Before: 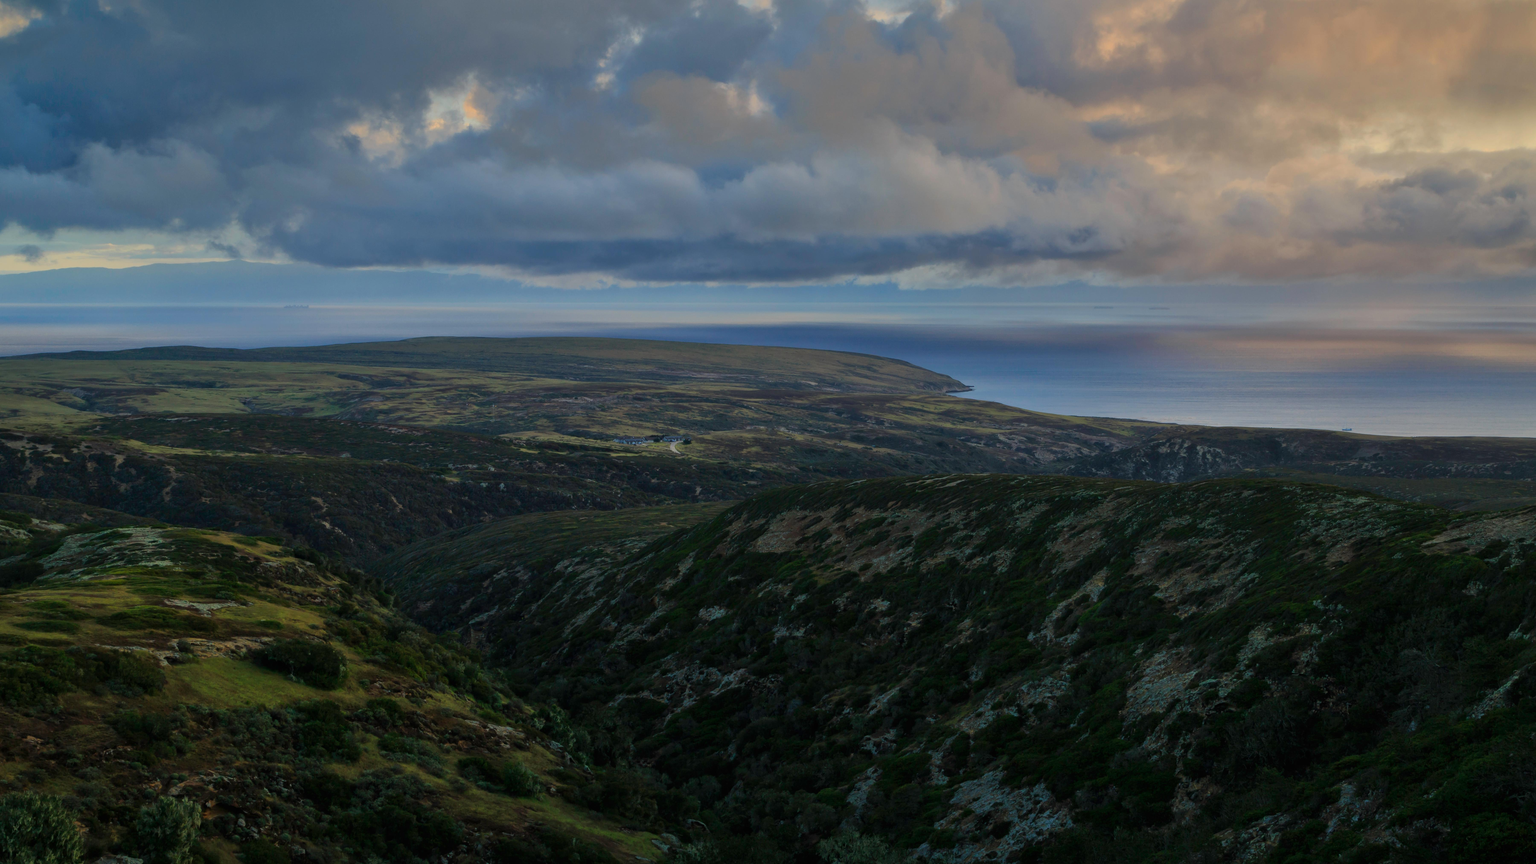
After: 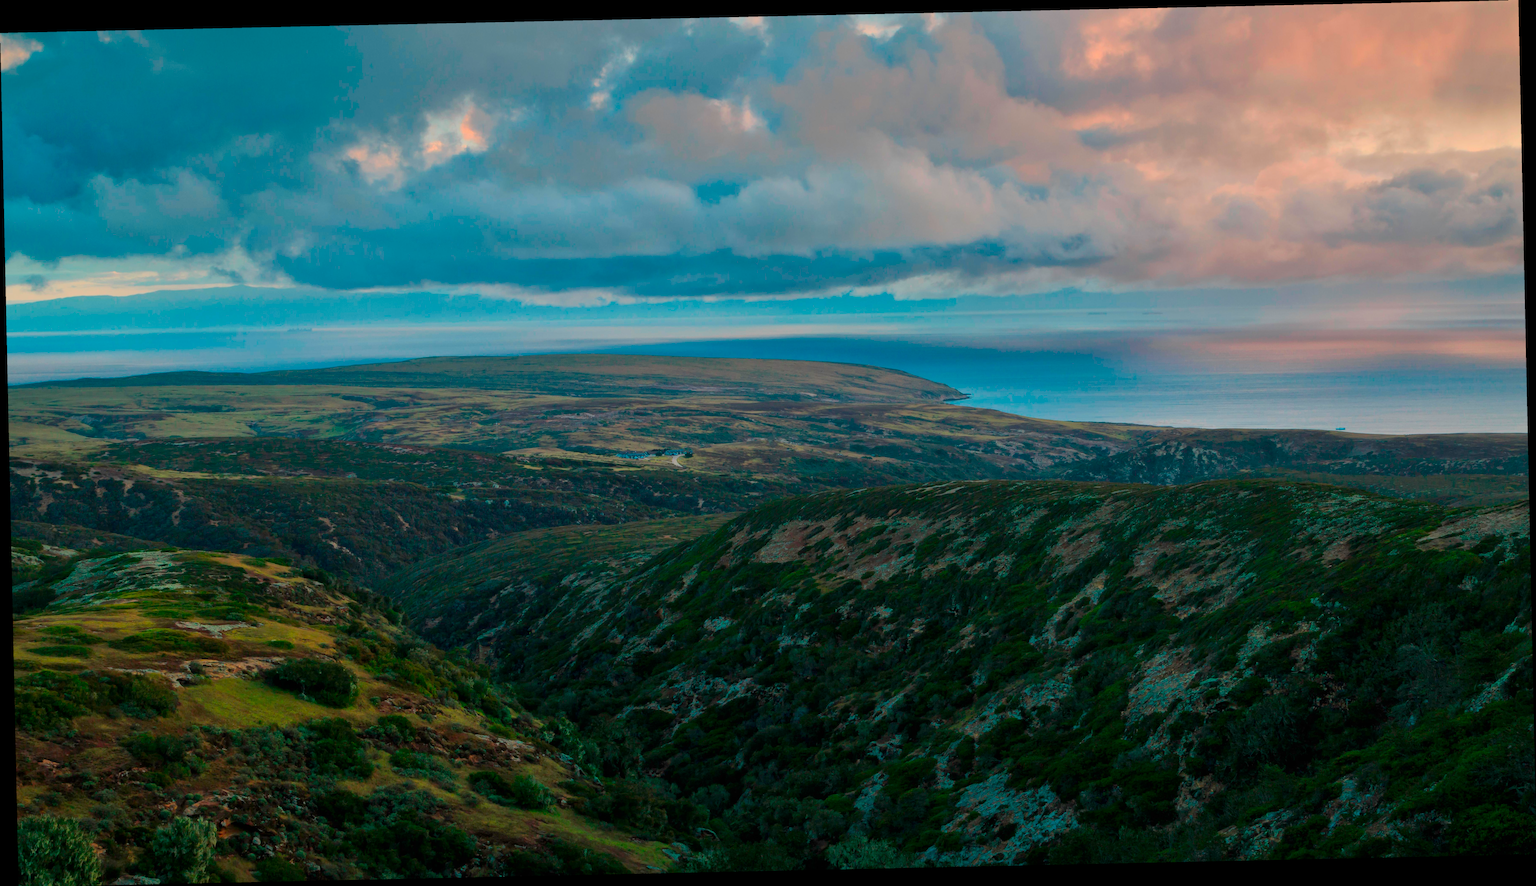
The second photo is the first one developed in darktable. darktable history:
white balance: red 1, blue 1
exposure: compensate highlight preservation false
rotate and perspective: rotation -1.24°, automatic cropping off
